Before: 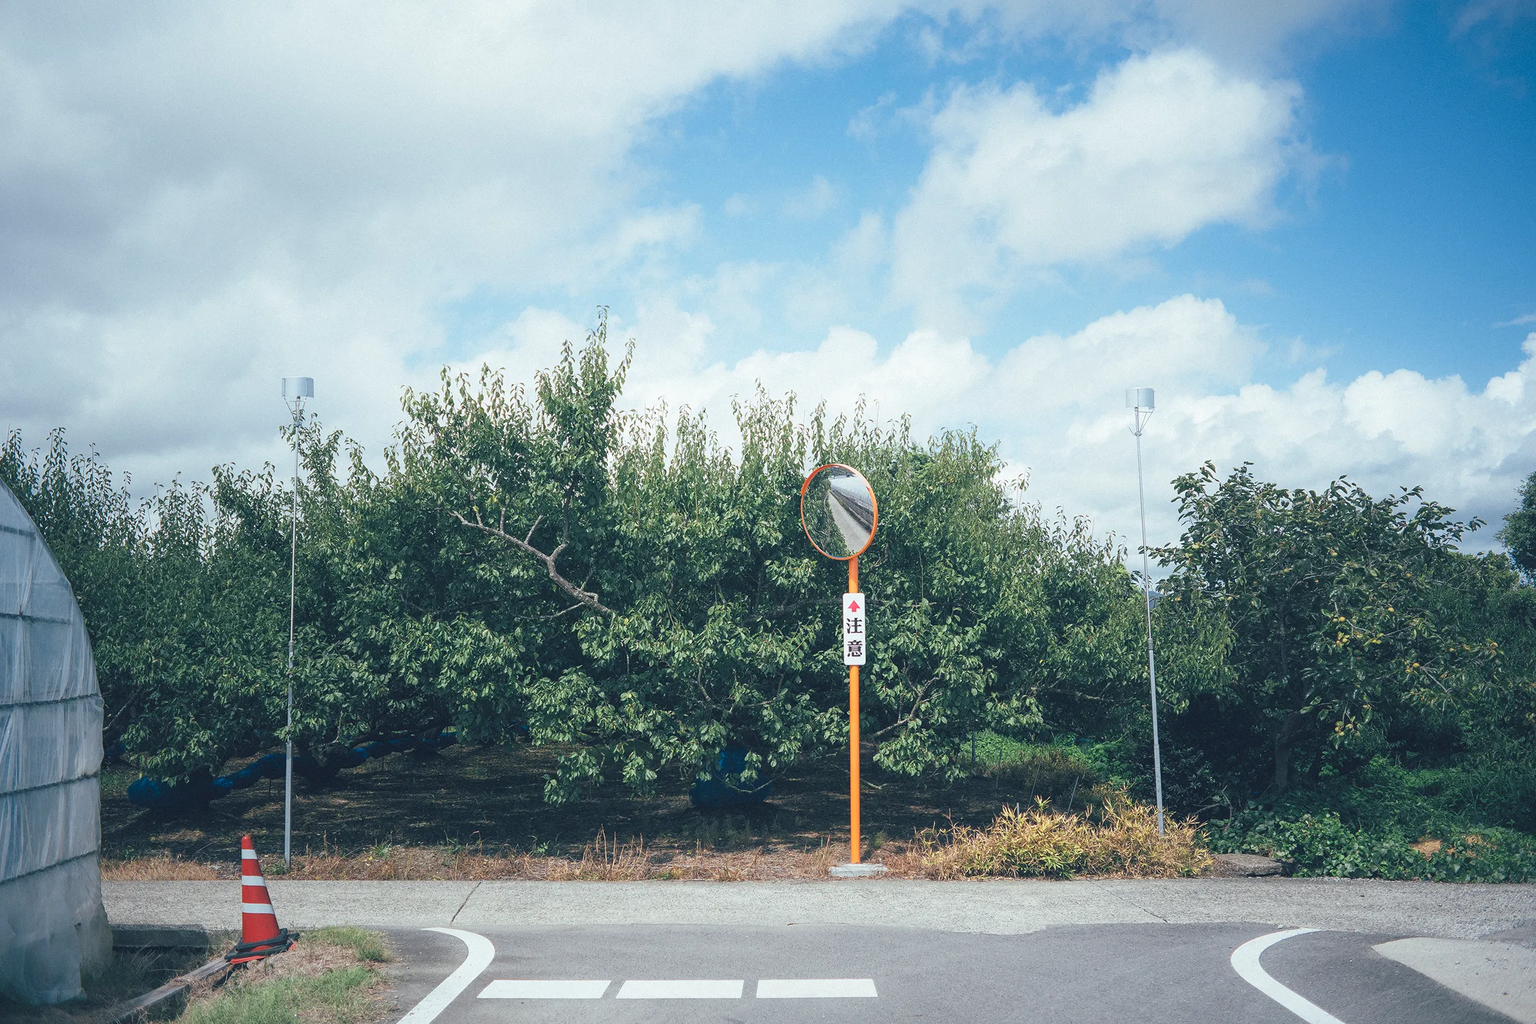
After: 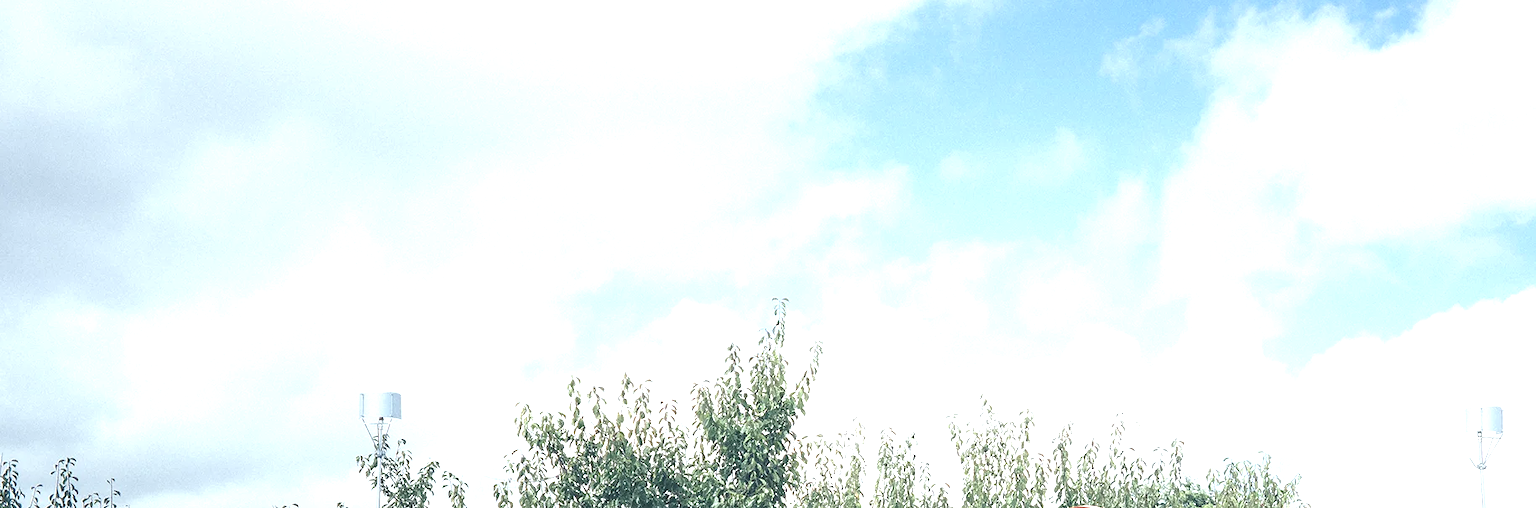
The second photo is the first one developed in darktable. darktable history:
crop: left 0.513%, top 7.649%, right 23.177%, bottom 54.426%
exposure: exposure 0.774 EV, compensate highlight preservation false
contrast brightness saturation: contrast 0.062, brightness -0.009, saturation -0.245
